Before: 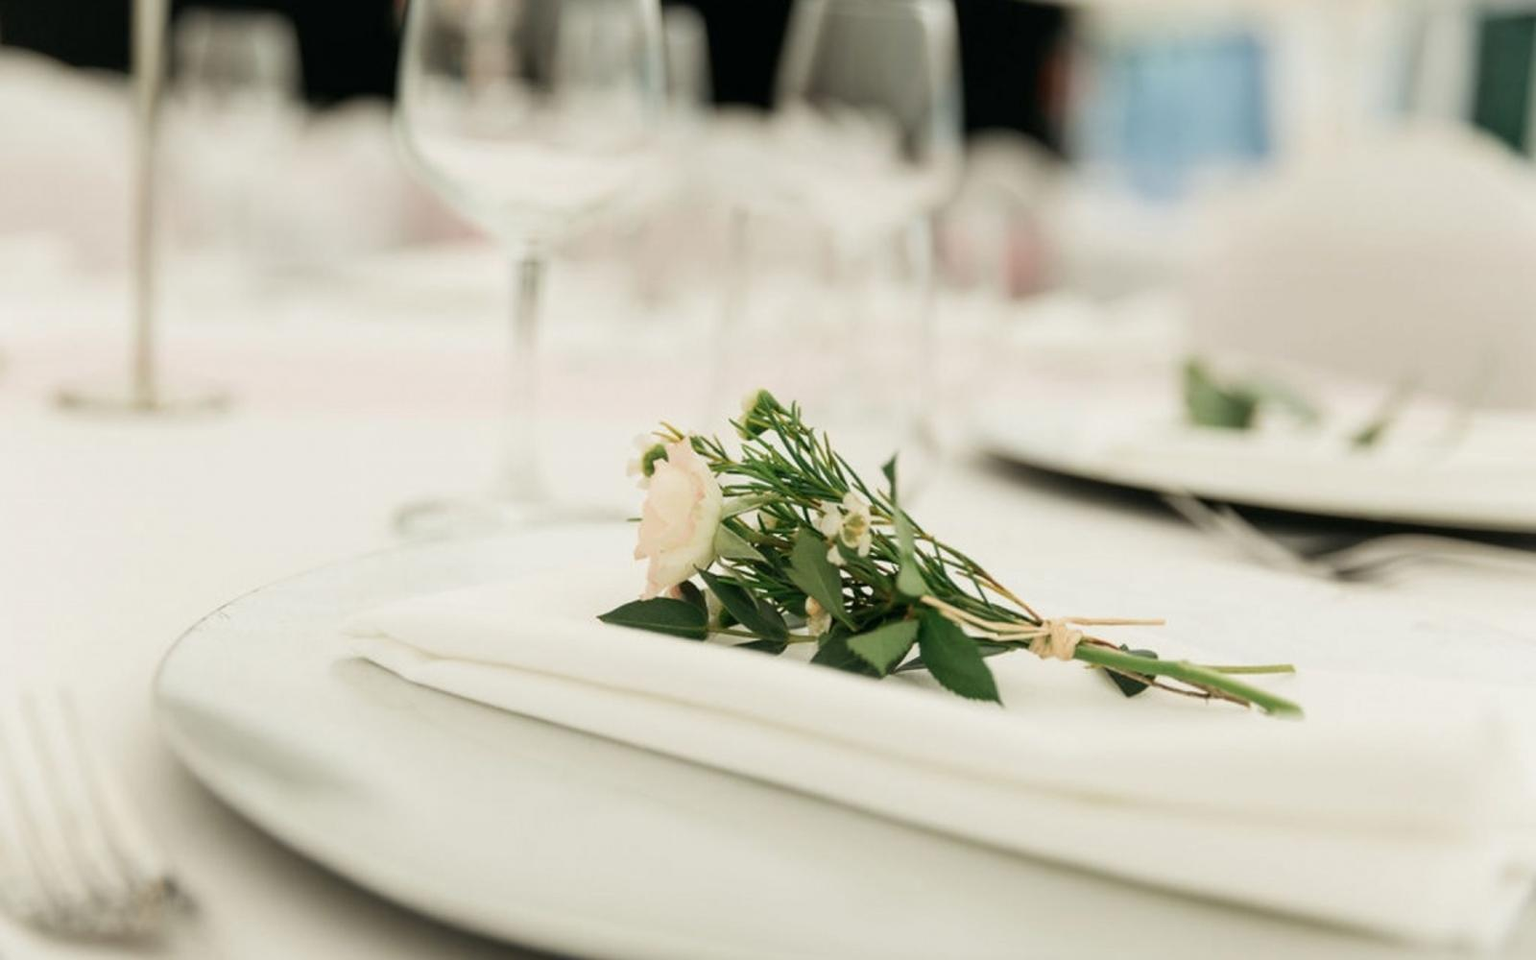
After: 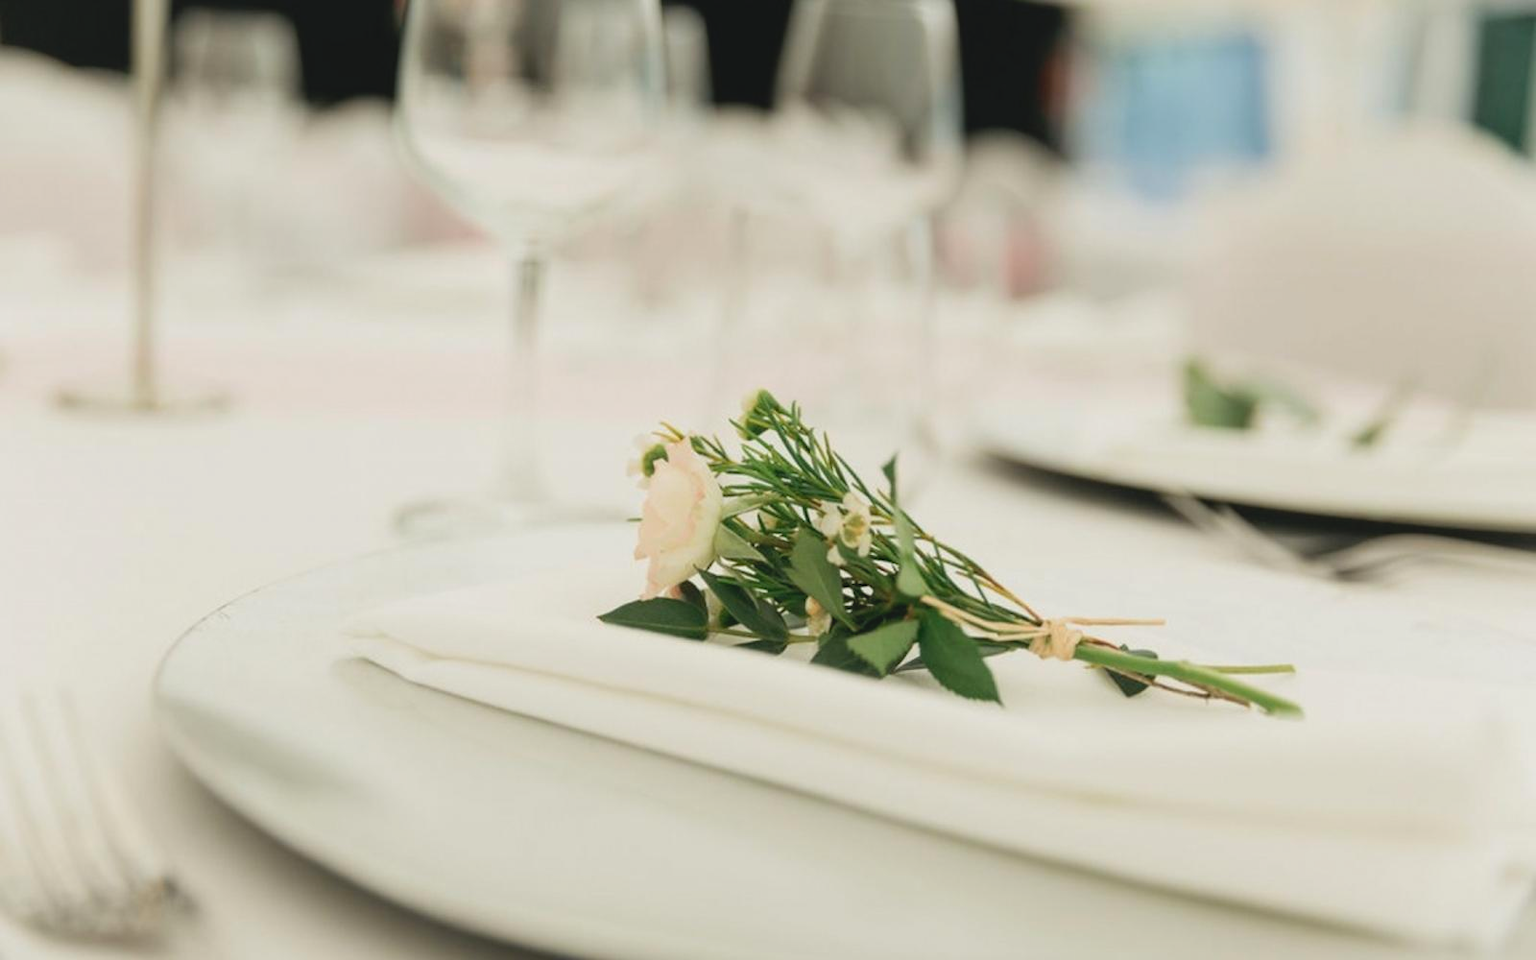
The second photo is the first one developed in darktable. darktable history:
contrast brightness saturation: contrast -0.099, brightness 0.042, saturation 0.078
